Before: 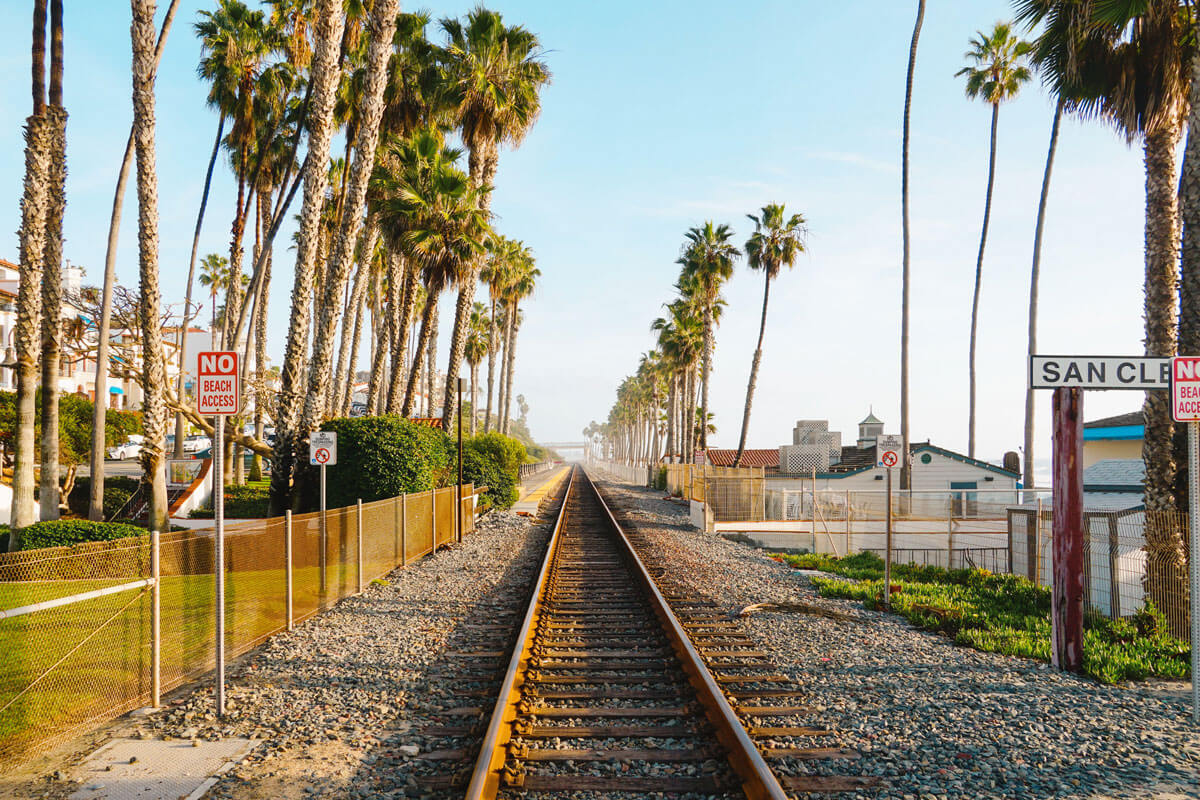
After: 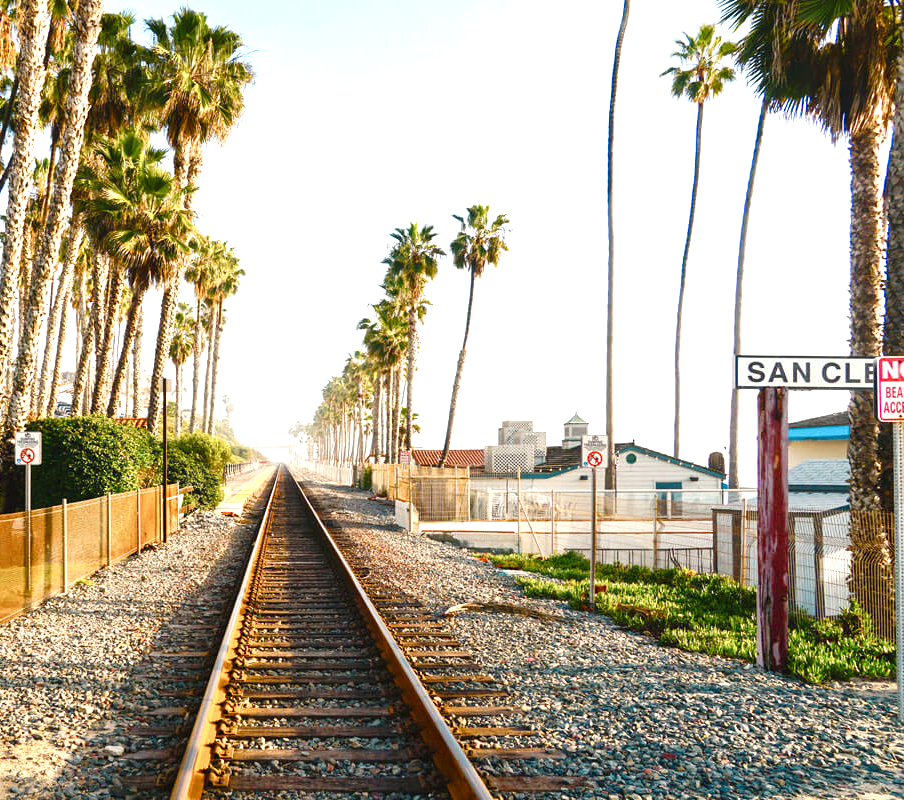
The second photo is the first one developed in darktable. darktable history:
color balance rgb: highlights gain › luminance 6.143%, highlights gain › chroma 1.231%, highlights gain › hue 90.17°, perceptual saturation grading › global saturation 20%, perceptual saturation grading › highlights -49.23%, perceptual saturation grading › shadows 24.688%, perceptual brilliance grading › highlights 8.022%, perceptual brilliance grading › mid-tones 3.832%, perceptual brilliance grading › shadows 1.769%, global vibrance 2.066%
crop and rotate: left 24.624%
exposure: black level correction 0.001, exposure 0.498 EV, compensate exposure bias true, compensate highlight preservation false
